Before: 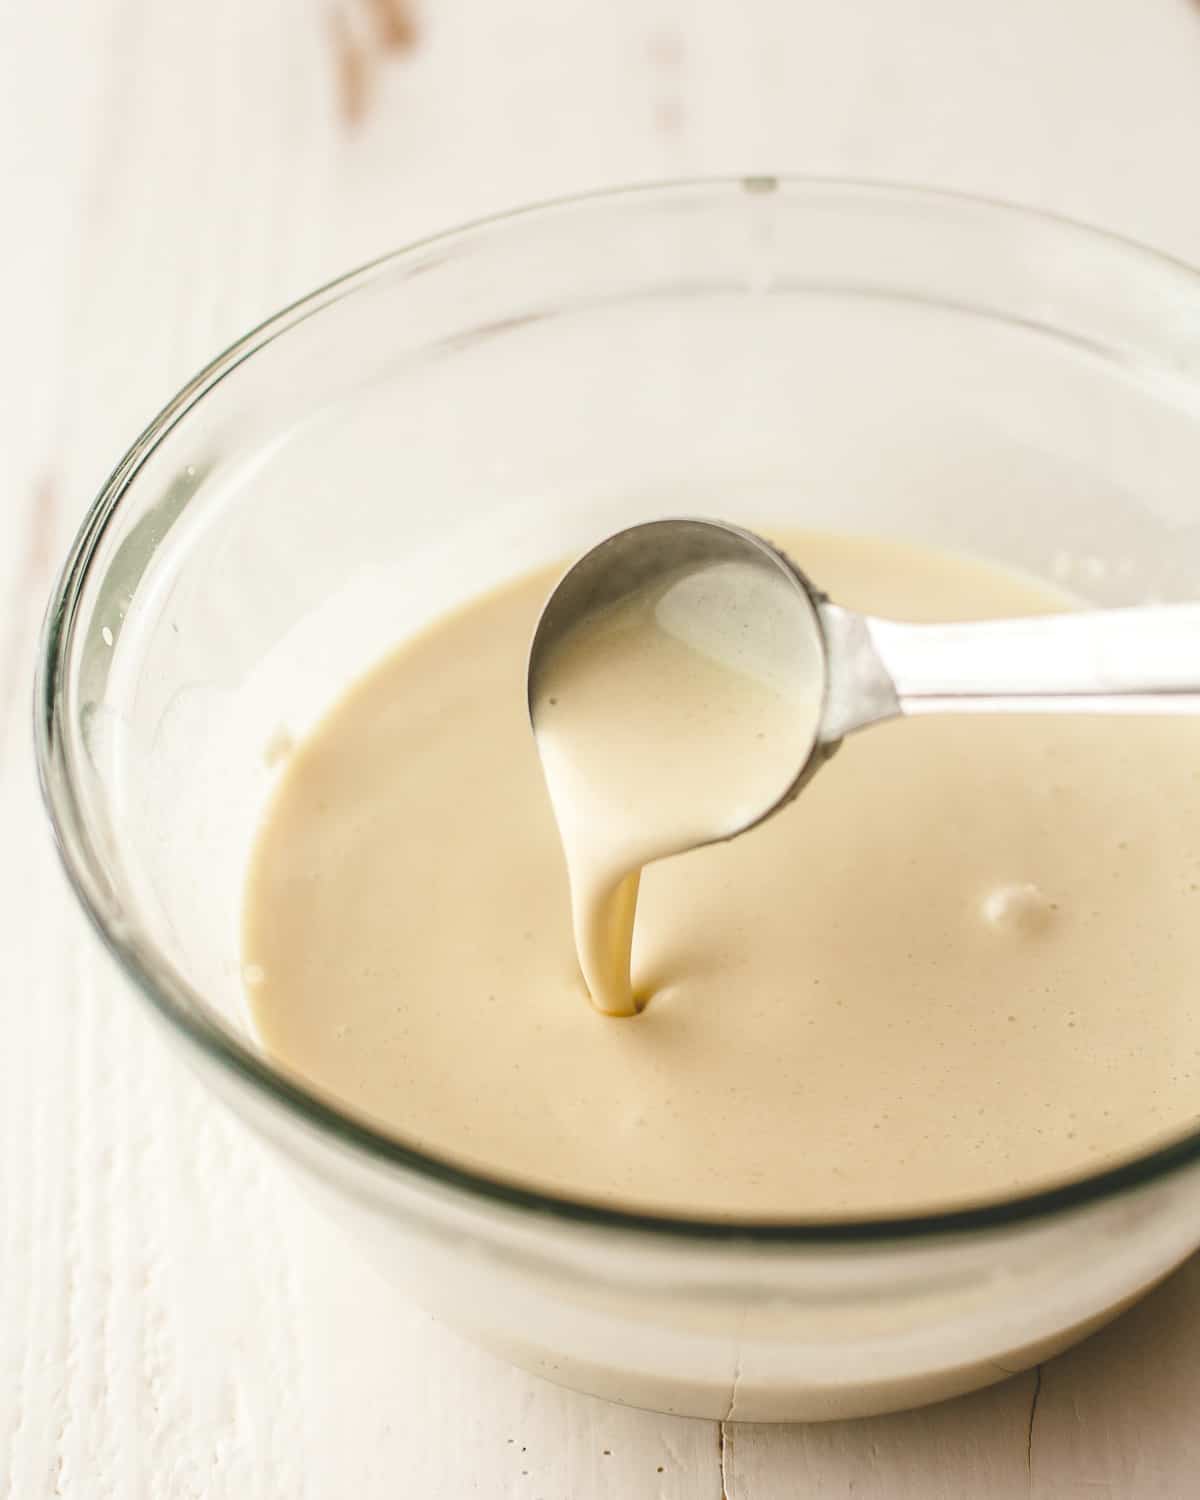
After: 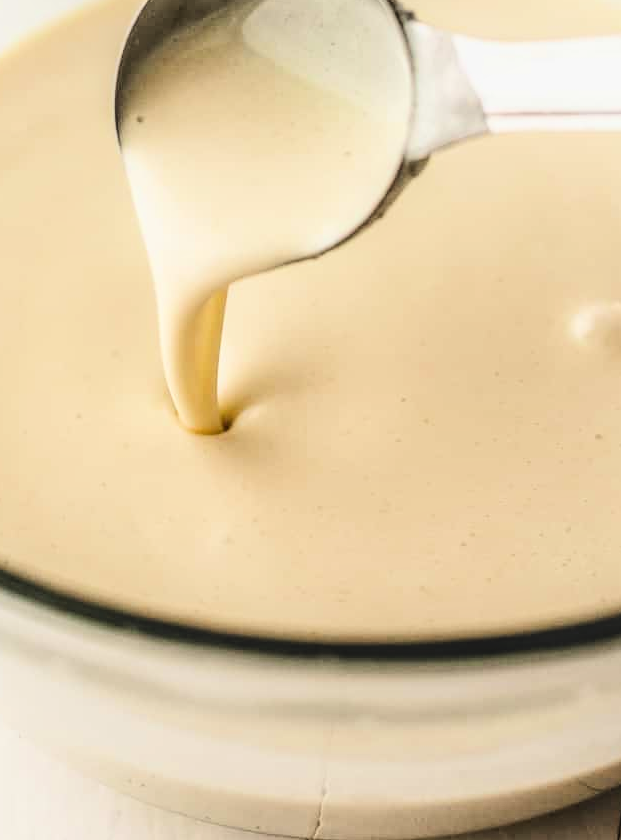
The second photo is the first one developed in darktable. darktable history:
crop: left 34.479%, top 38.822%, right 13.718%, bottom 5.172%
local contrast: highlights 0%, shadows 0%, detail 133%
tone equalizer: -8 EV -0.417 EV, -7 EV -0.389 EV, -6 EV -0.333 EV, -5 EV -0.222 EV, -3 EV 0.222 EV, -2 EV 0.333 EV, -1 EV 0.389 EV, +0 EV 0.417 EV, edges refinement/feathering 500, mask exposure compensation -1.57 EV, preserve details no
filmic rgb: hardness 4.17, contrast 1.364, color science v6 (2022)
